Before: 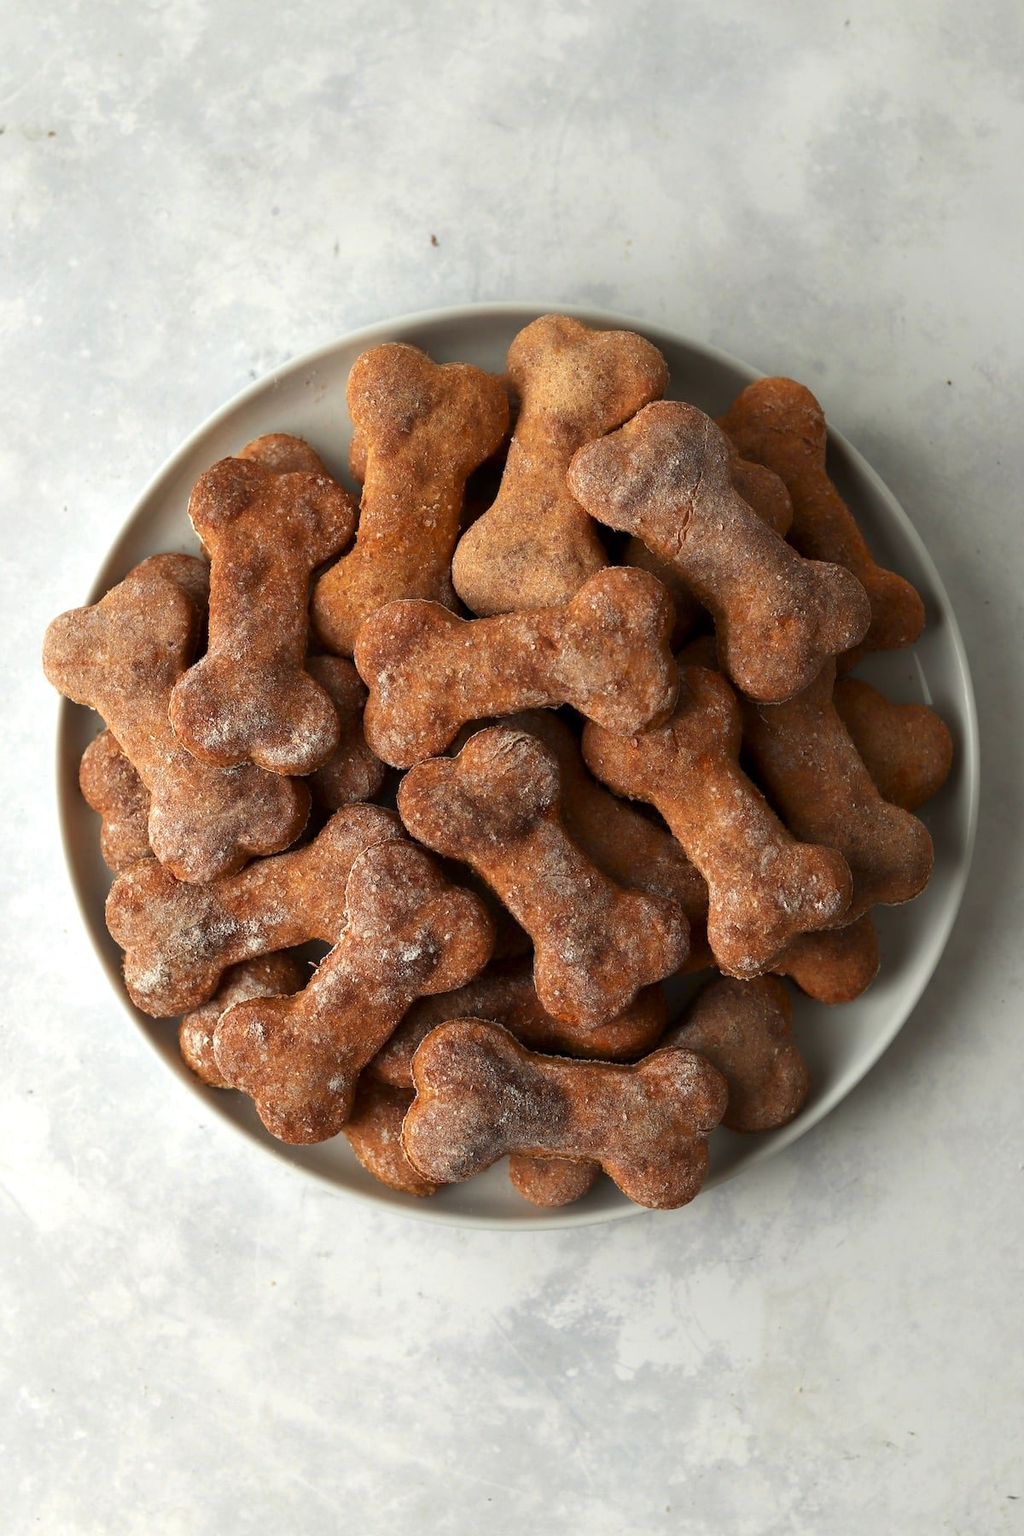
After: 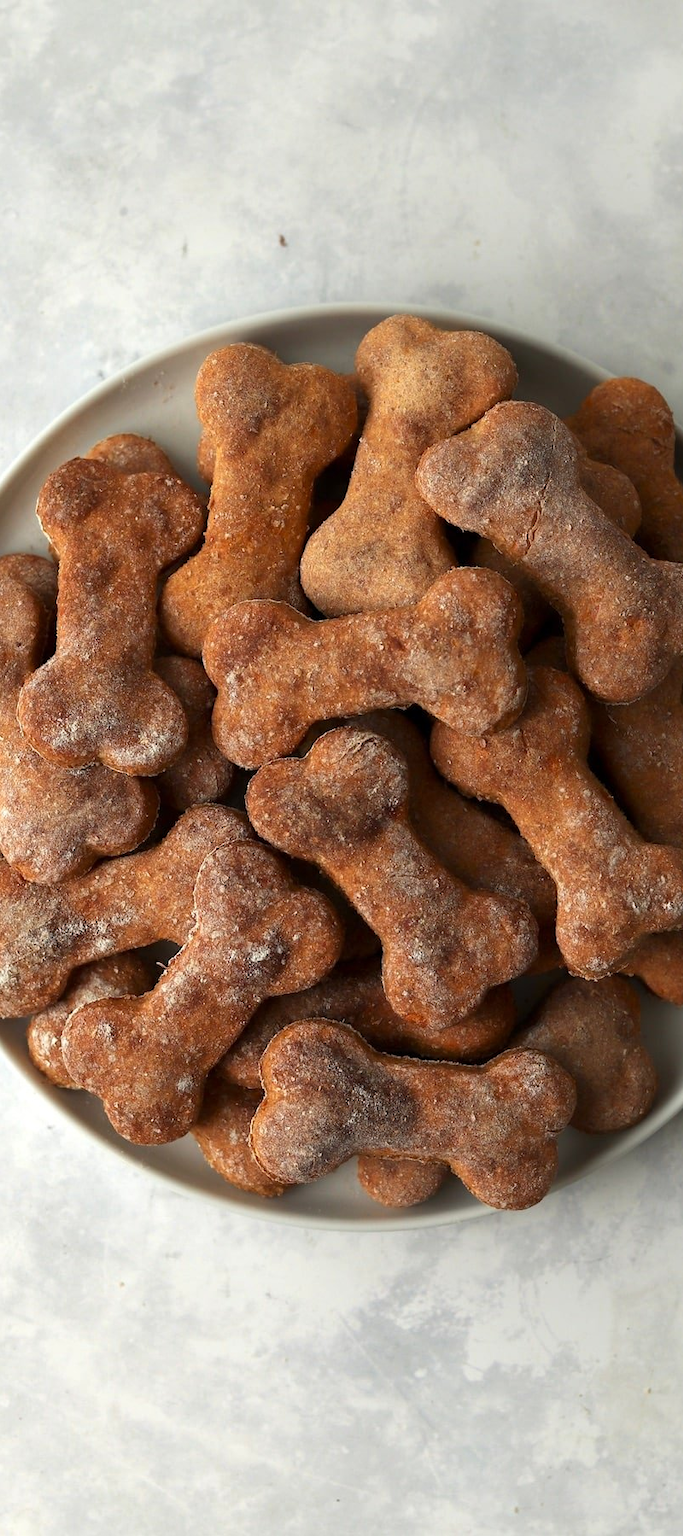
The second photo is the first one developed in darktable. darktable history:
crop and rotate: left 14.851%, right 18.363%
